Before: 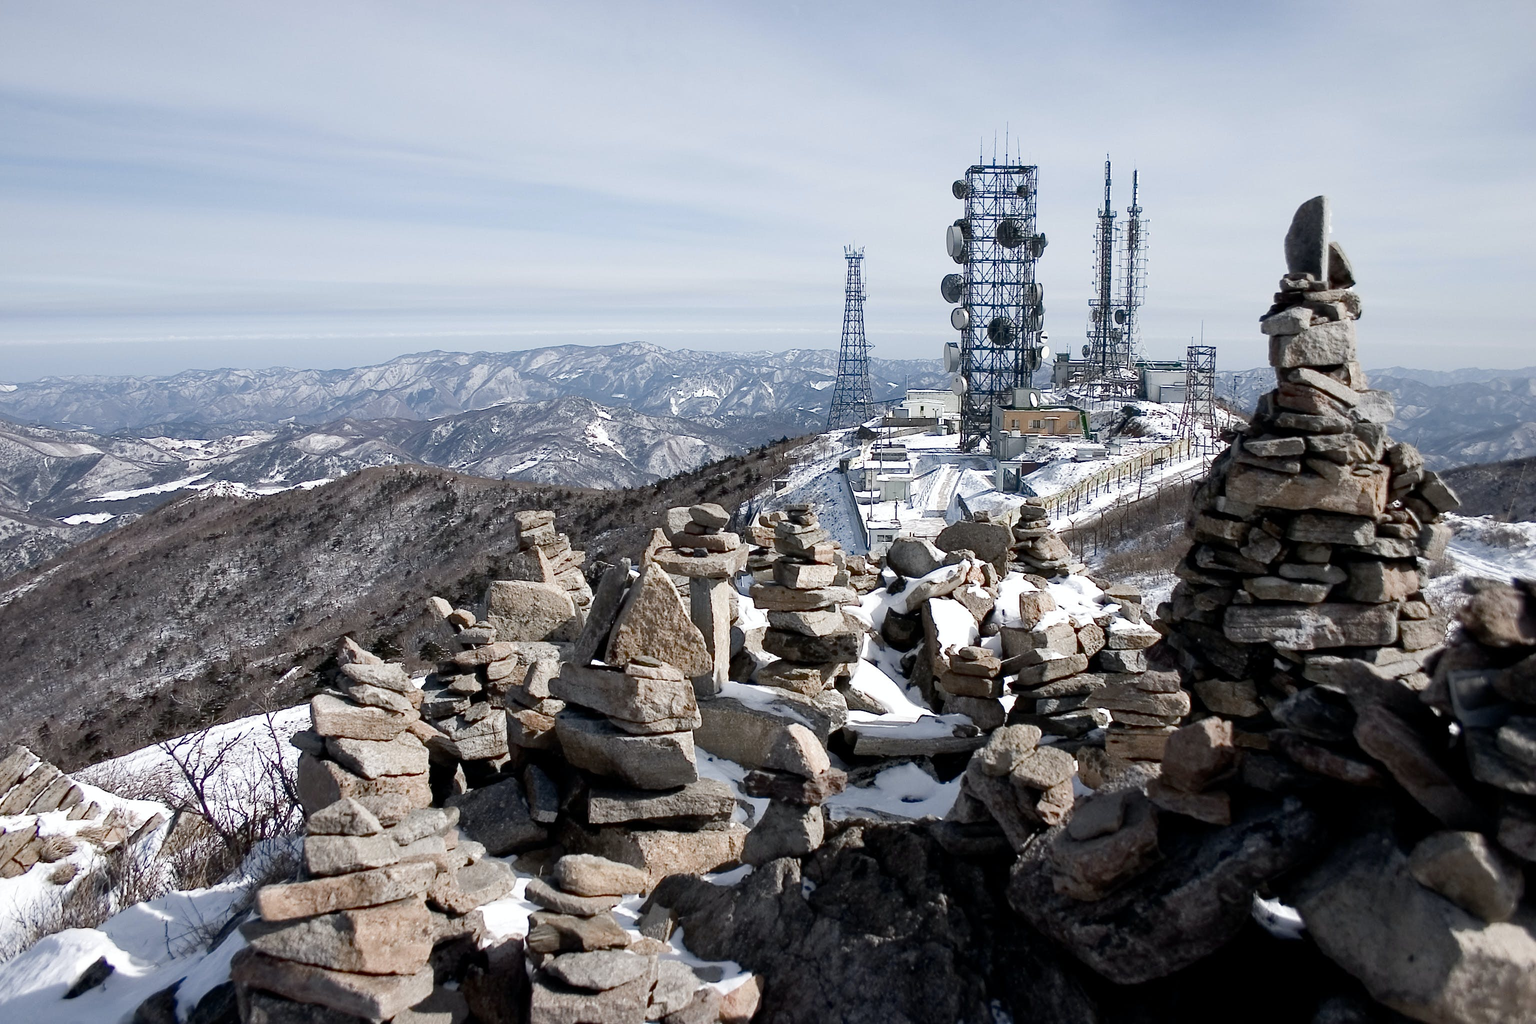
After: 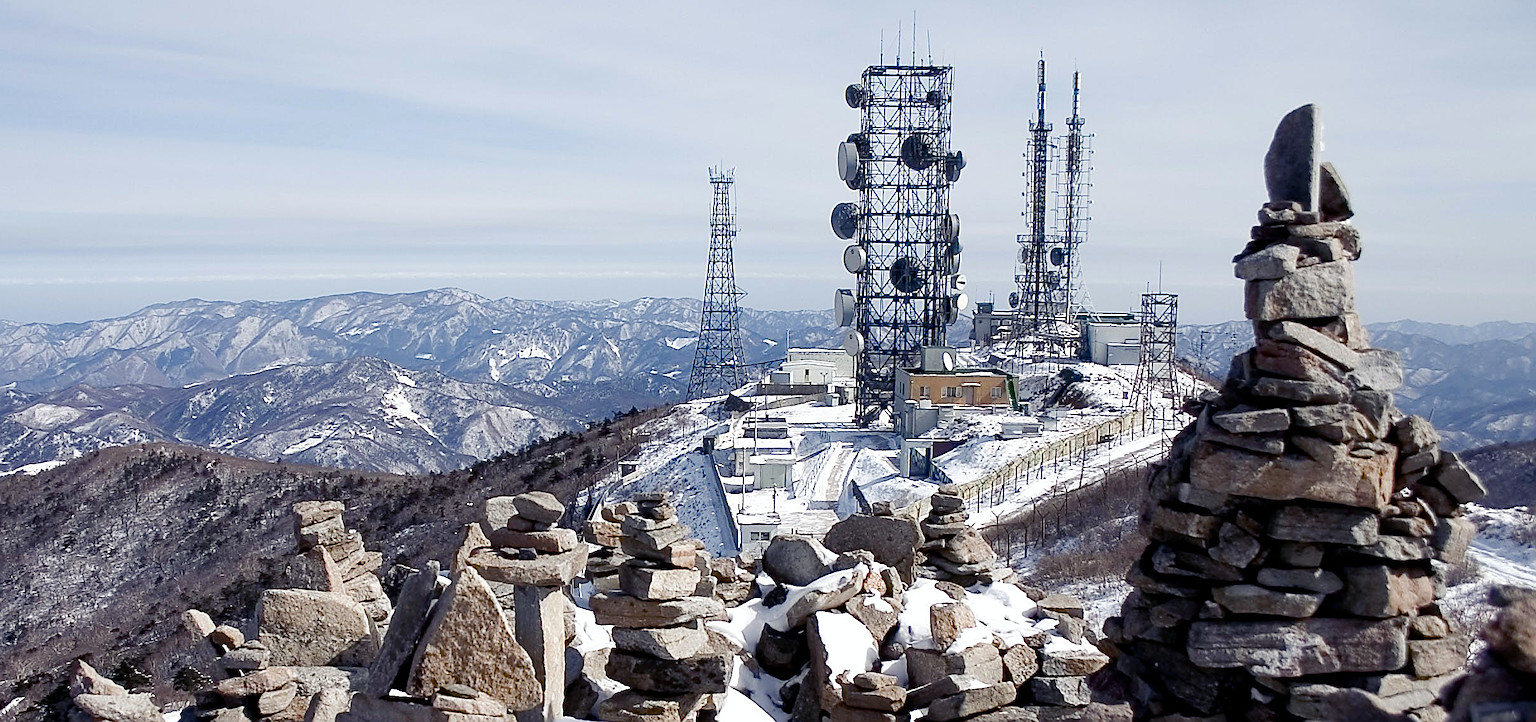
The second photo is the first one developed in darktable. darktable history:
crop: left 18.397%, top 11.11%, right 2.335%, bottom 32.952%
color balance rgb: shadows lift › luminance -21.916%, shadows lift › chroma 6.532%, shadows lift › hue 272.78°, perceptual saturation grading › global saturation 35.046%, perceptual saturation grading › highlights -29.896%, perceptual saturation grading › shadows 35.962%
sharpen: on, module defaults
